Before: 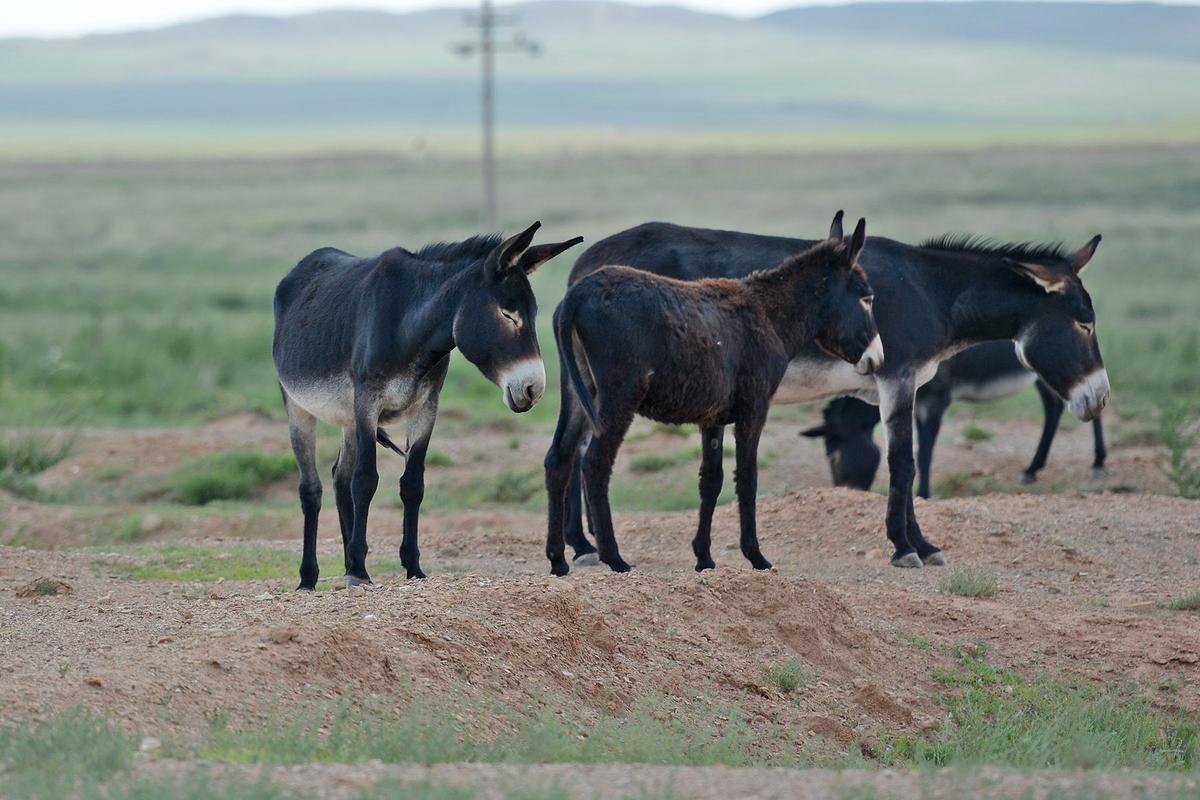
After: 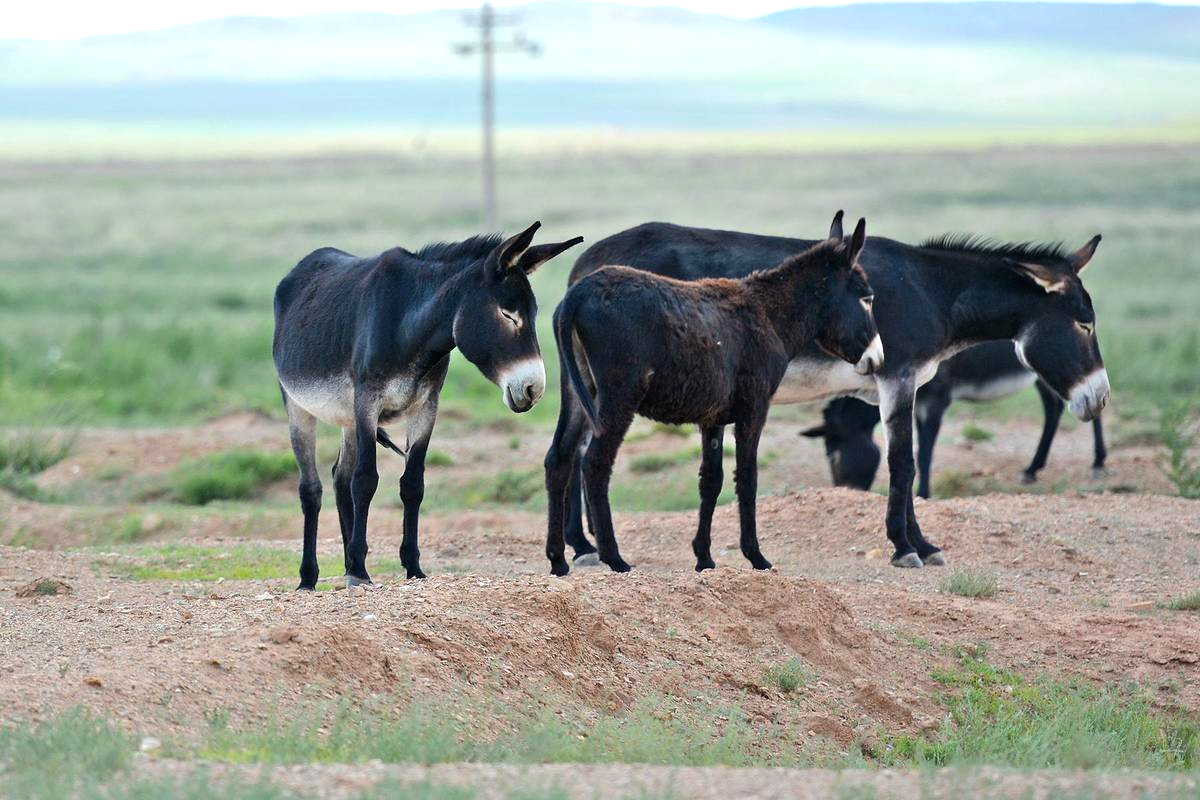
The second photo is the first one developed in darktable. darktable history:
color balance rgb: linear chroma grading › global chroma 33.629%, perceptual saturation grading › global saturation 2.853%, perceptual brilliance grading › highlights 9.244%, perceptual brilliance grading › mid-tones 5.518%
contrast brightness saturation: saturation -0.177
tone equalizer: -8 EV -0.391 EV, -7 EV -0.414 EV, -6 EV -0.372 EV, -5 EV -0.199 EV, -3 EV 0.207 EV, -2 EV 0.345 EV, -1 EV 0.374 EV, +0 EV 0.414 EV
